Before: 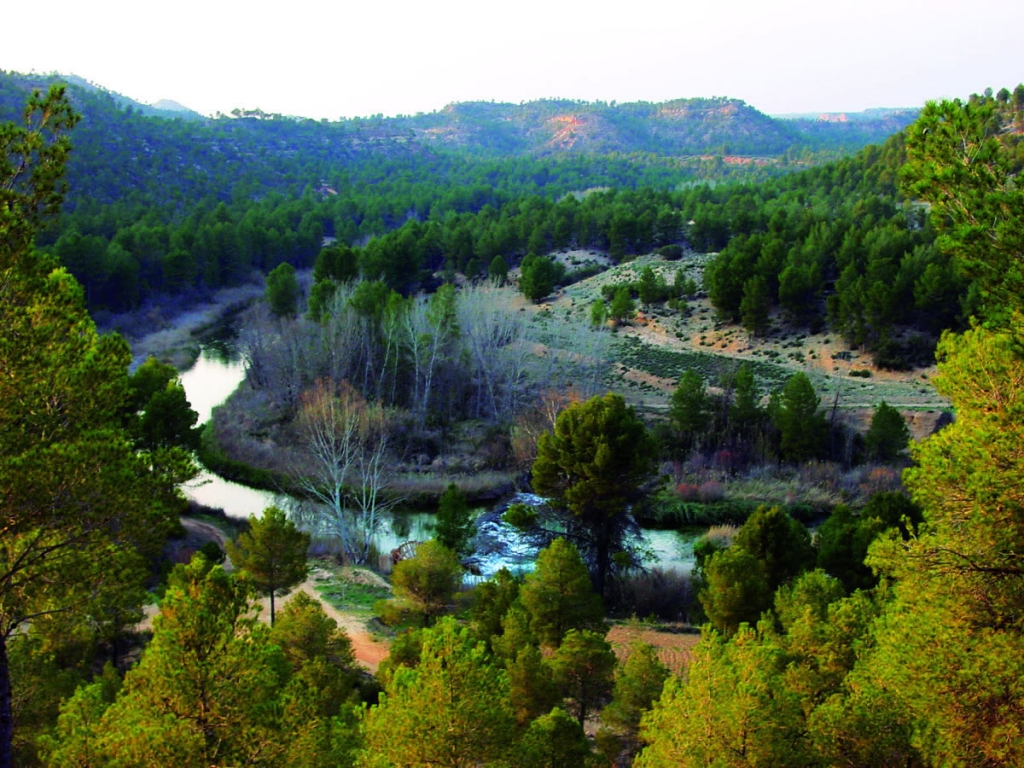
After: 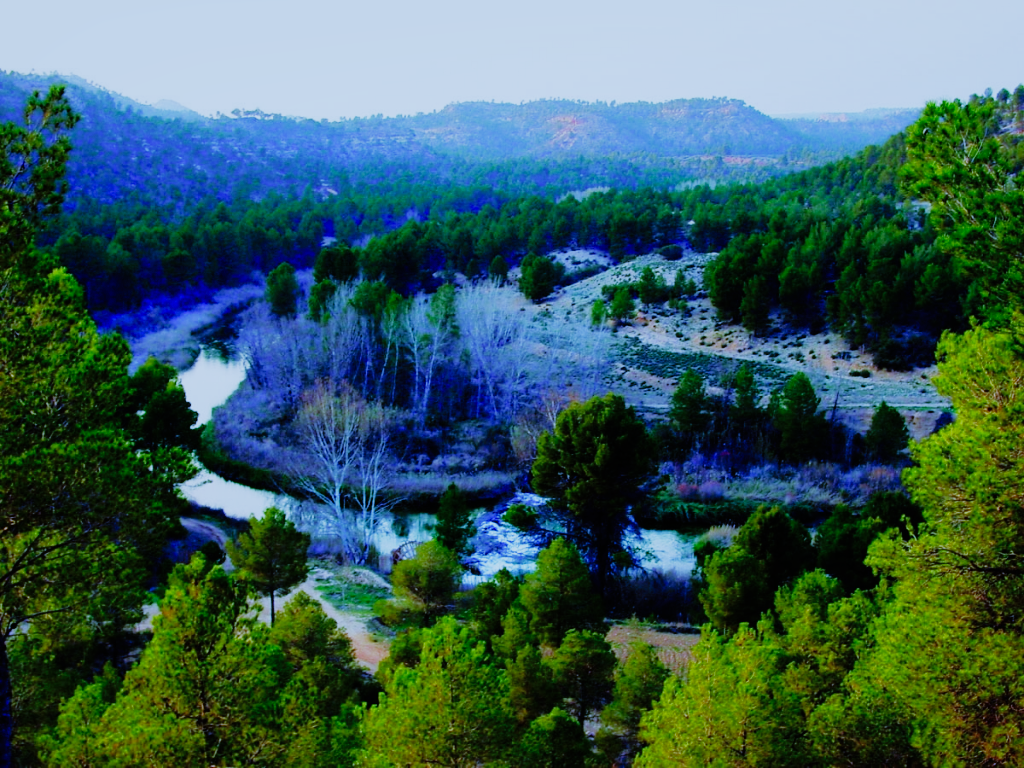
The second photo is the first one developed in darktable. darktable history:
sigmoid: contrast 1.7, skew -0.2, preserve hue 0%, red attenuation 0.1, red rotation 0.035, green attenuation 0.1, green rotation -0.017, blue attenuation 0.15, blue rotation -0.052, base primaries Rec2020
exposure: exposure -0.01 EV, compensate highlight preservation false
shadows and highlights: on, module defaults
white balance: red 0.766, blue 1.537
